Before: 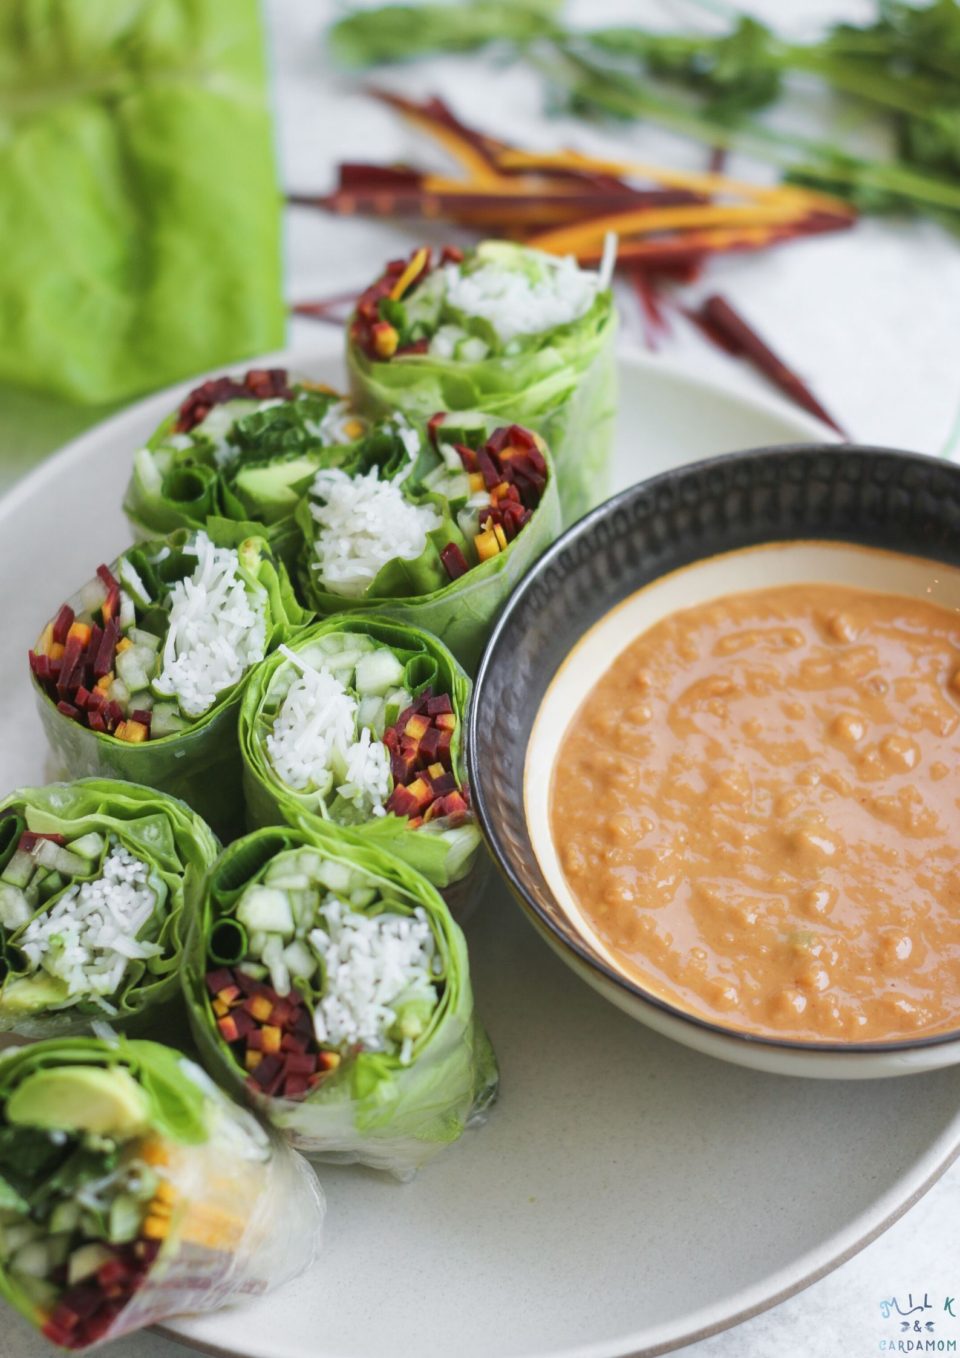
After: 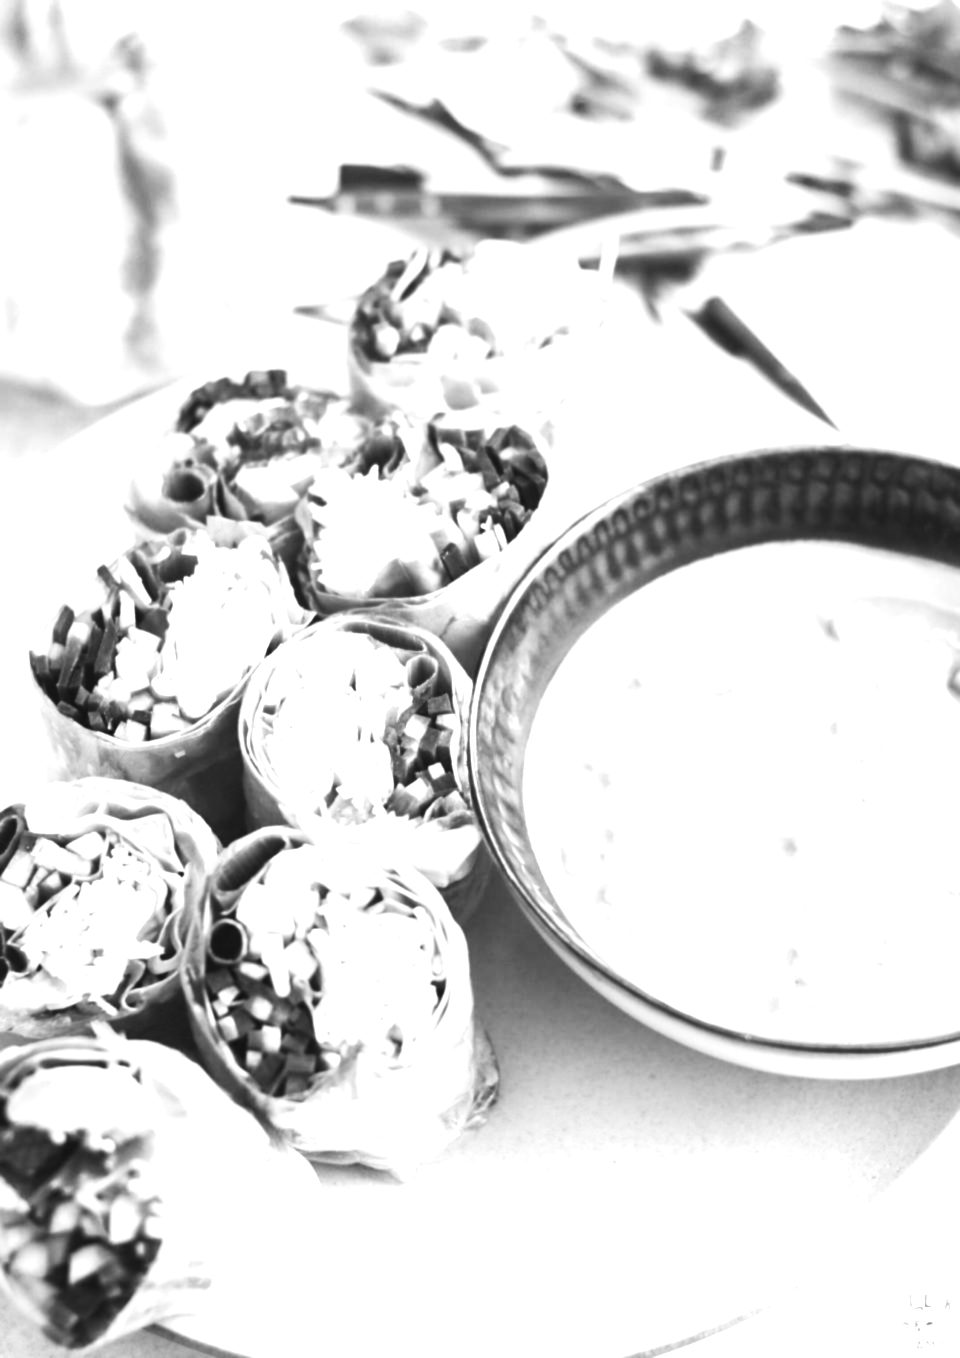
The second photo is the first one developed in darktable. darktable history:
lowpass: radius 0.76, contrast 1.56, saturation 0, unbound 0
white balance: emerald 1
exposure: black level correction 0, exposure 1.3 EV, compensate exposure bias true, compensate highlight preservation false
sharpen: amount 0.2
shadows and highlights: radius 44.78, white point adjustment 6.64, compress 79.65%, highlights color adjustment 78.42%, soften with gaussian
